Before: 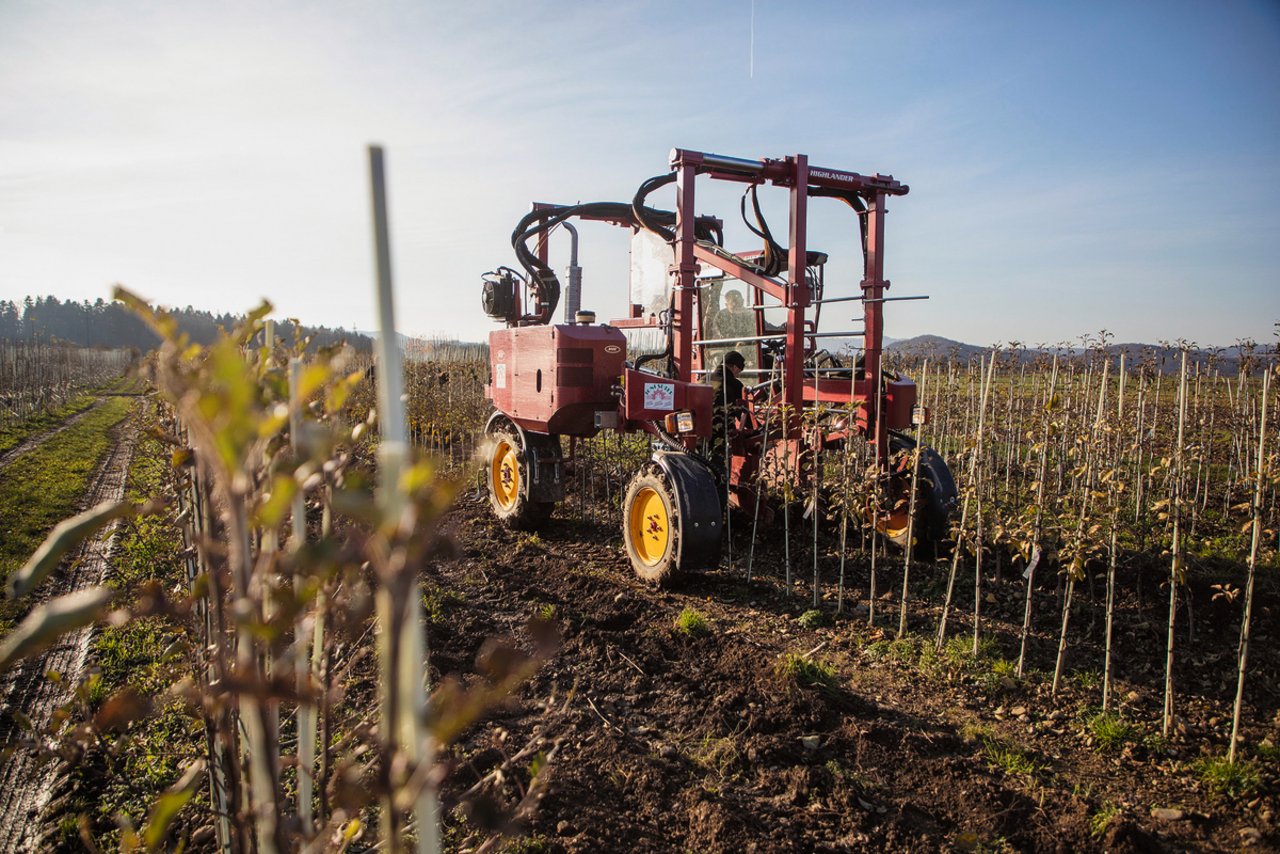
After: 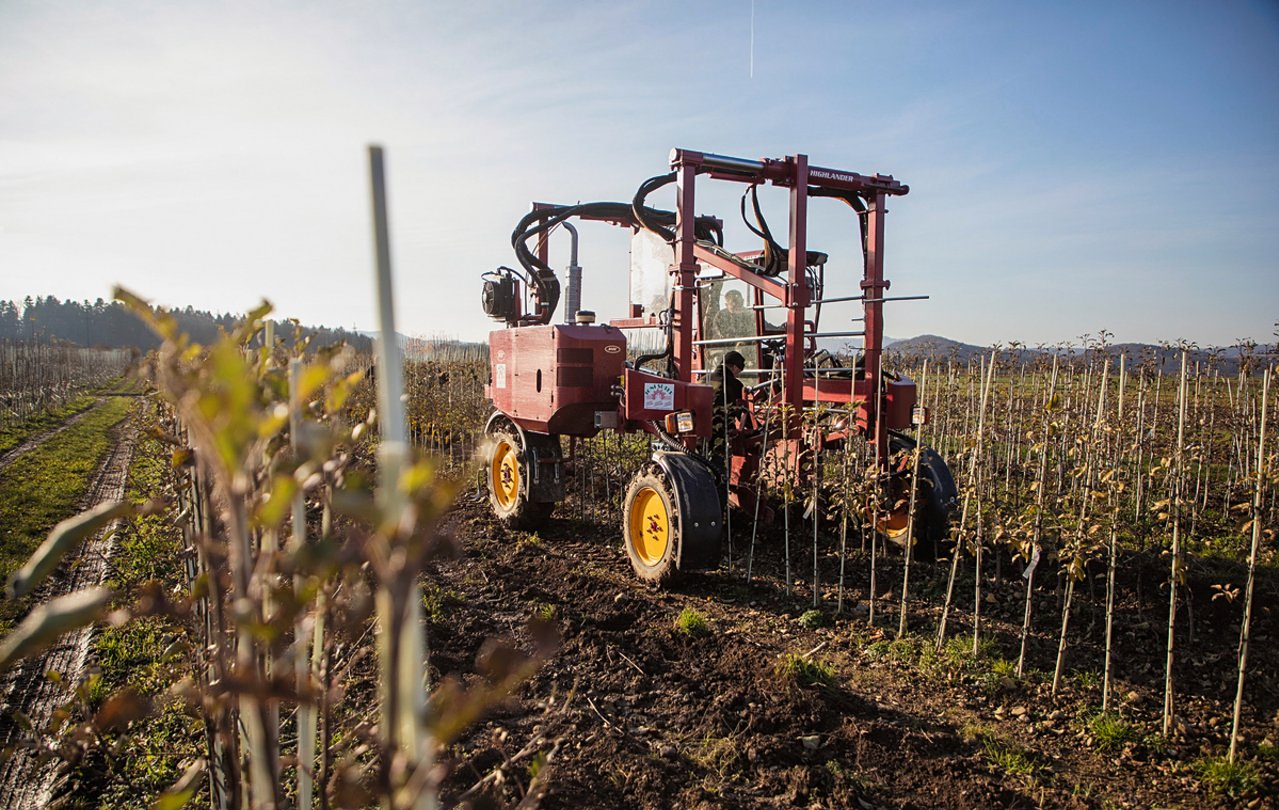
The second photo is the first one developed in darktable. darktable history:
crop and rotate: top 0%, bottom 5.097%
sharpen: amount 0.2
